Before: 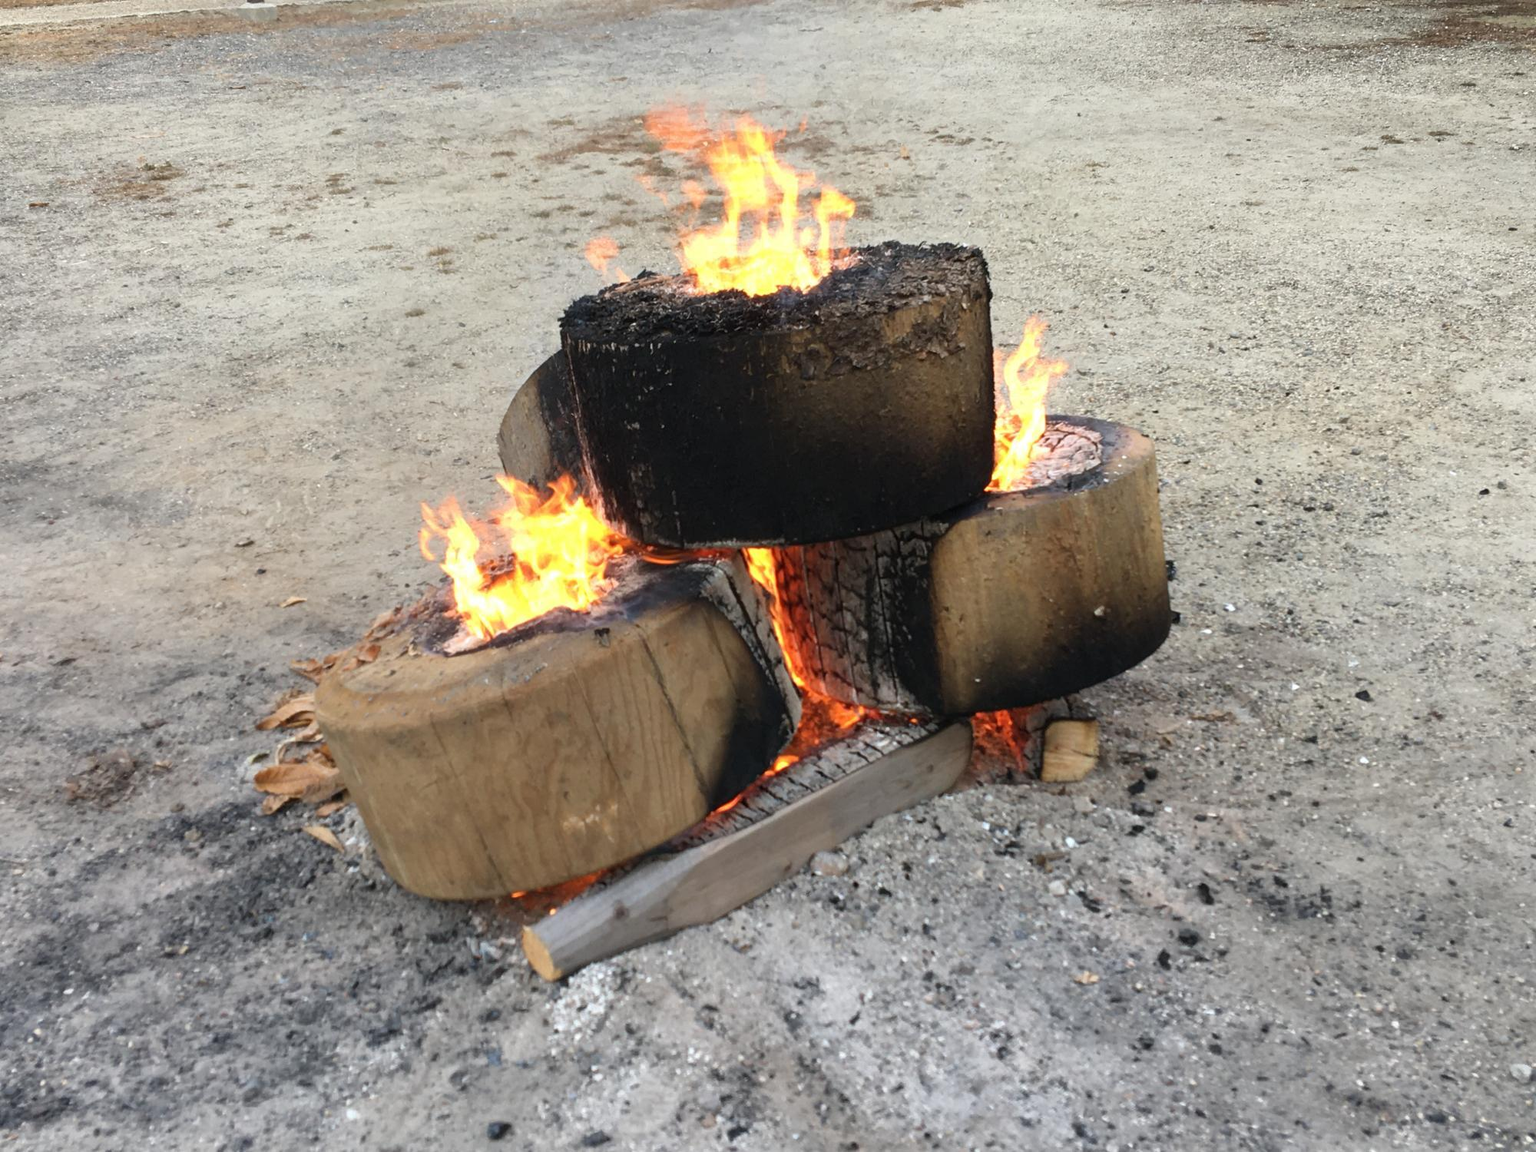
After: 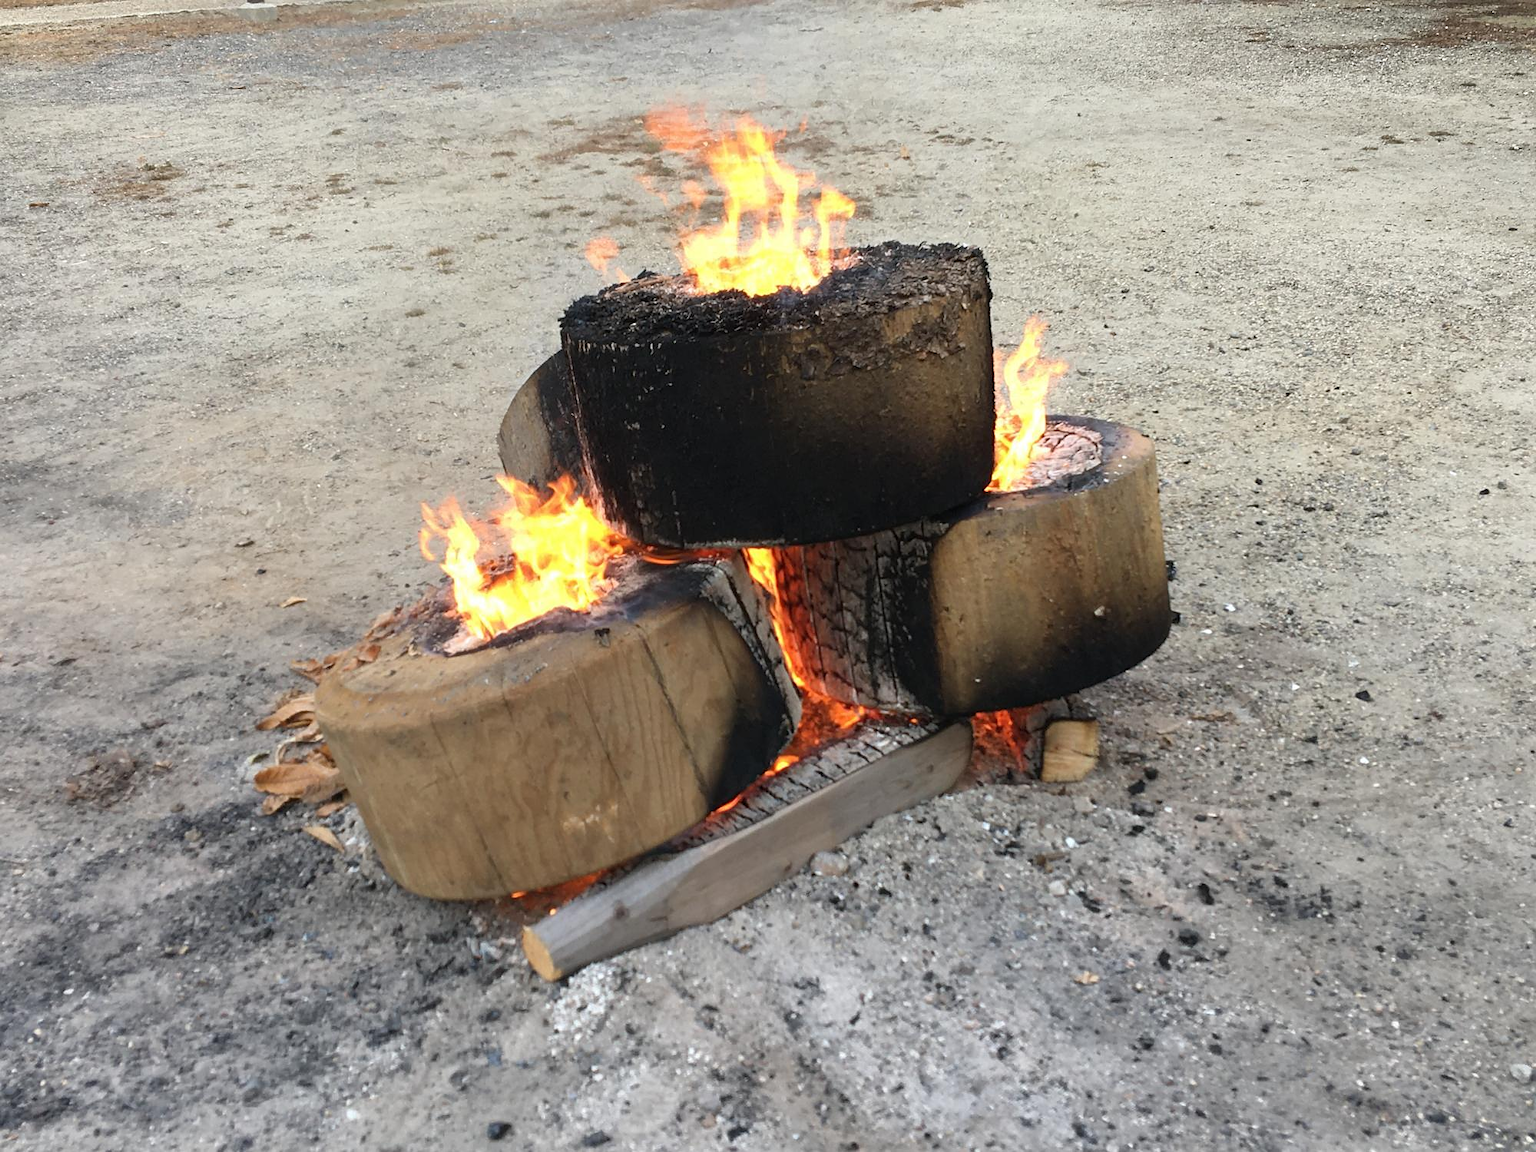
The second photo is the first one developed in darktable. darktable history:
sharpen: radius 0.979, amount 0.609
